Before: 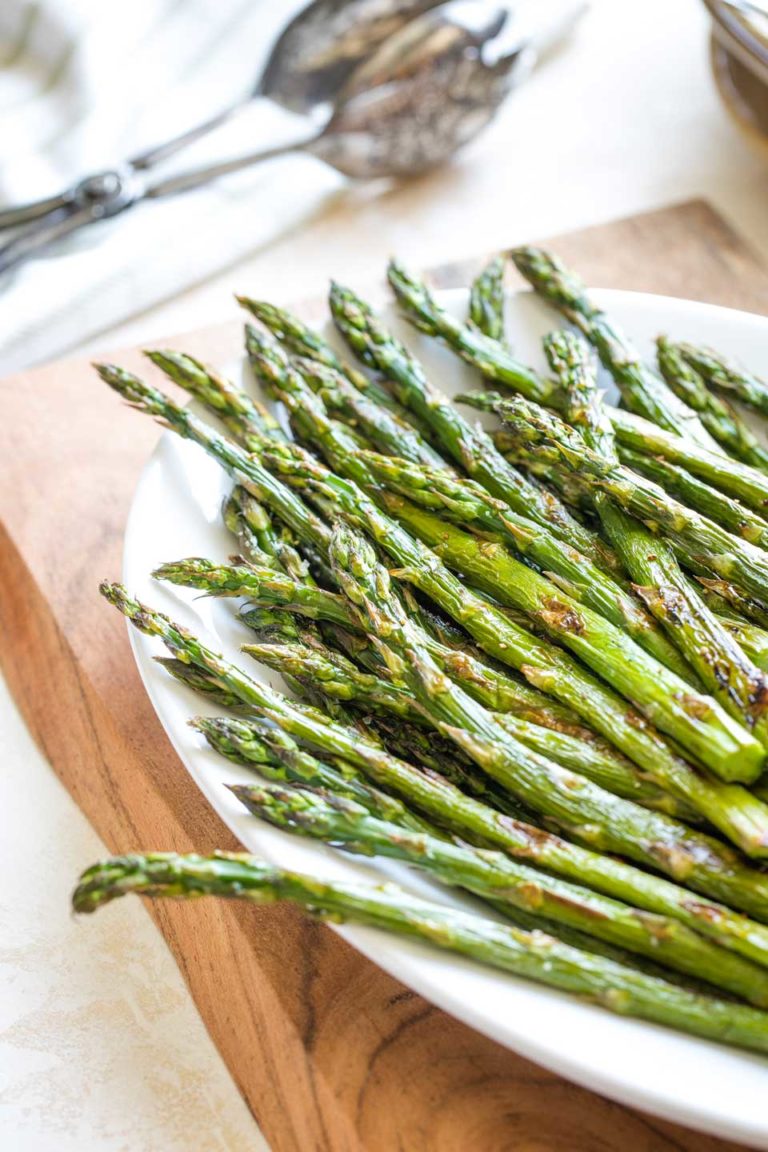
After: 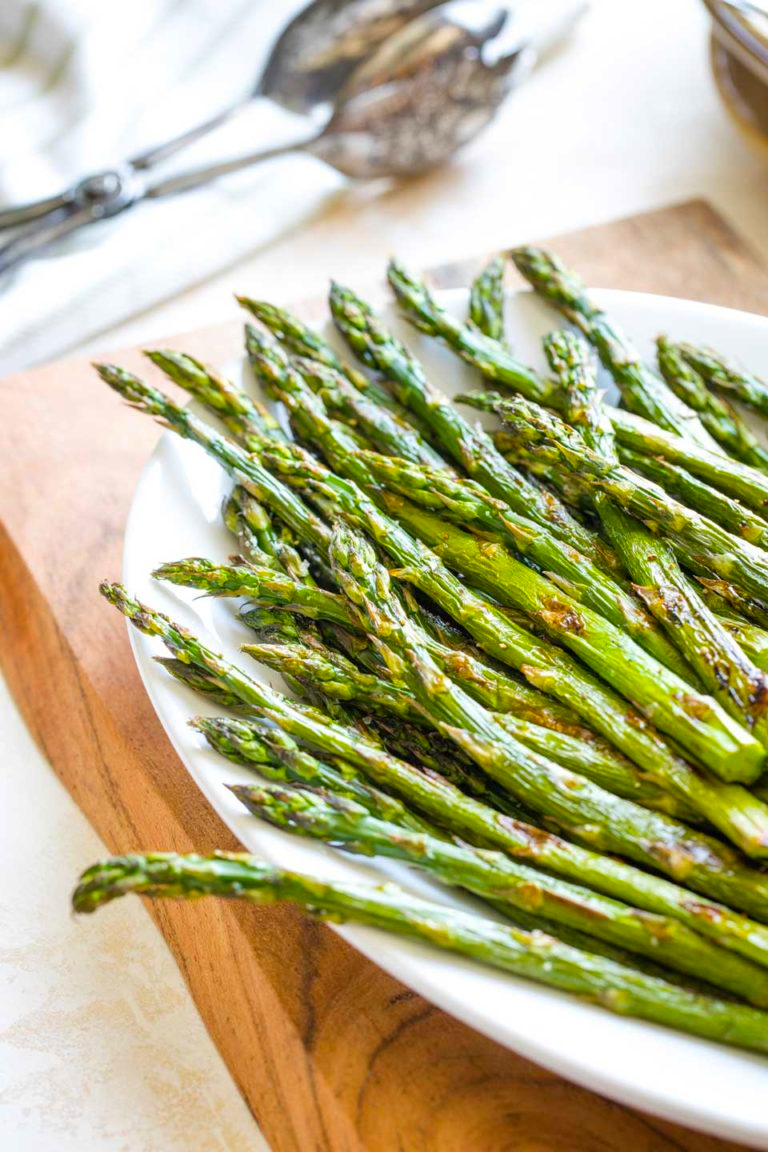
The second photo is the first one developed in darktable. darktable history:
color balance rgb: linear chroma grading › global chroma 0.429%, perceptual saturation grading › global saturation 25.924%
